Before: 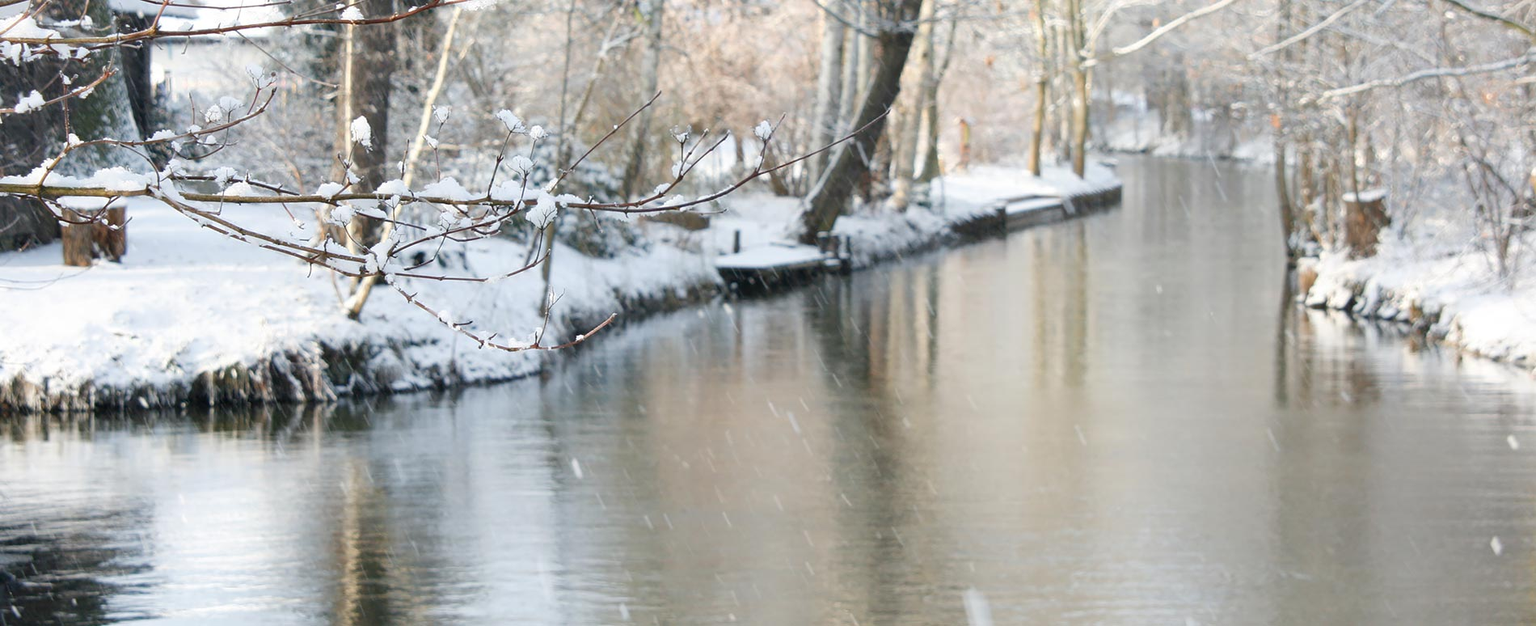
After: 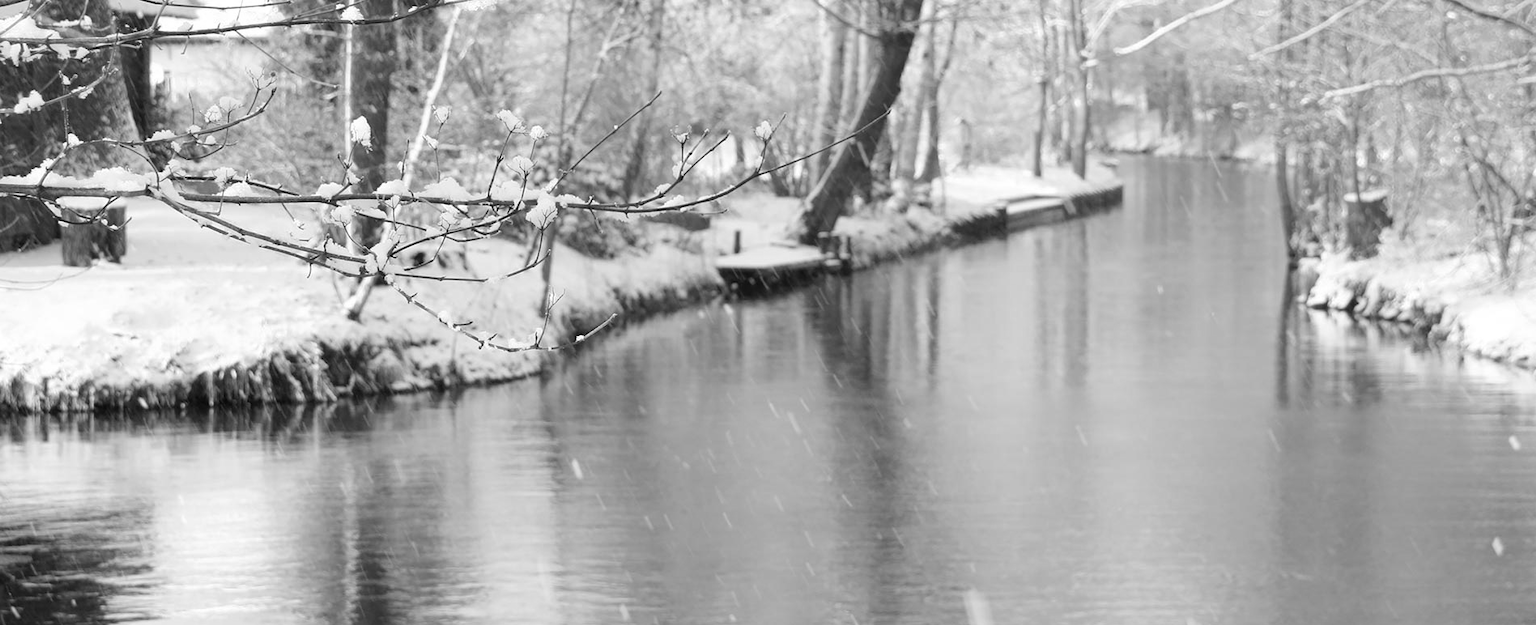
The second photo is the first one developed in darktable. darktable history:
crop and rotate: left 0.126%
color zones: curves: ch1 [(0, -0.014) (0.143, -0.013) (0.286, -0.013) (0.429, -0.016) (0.571, -0.019) (0.714, -0.015) (0.857, 0.002) (1, -0.014)]
